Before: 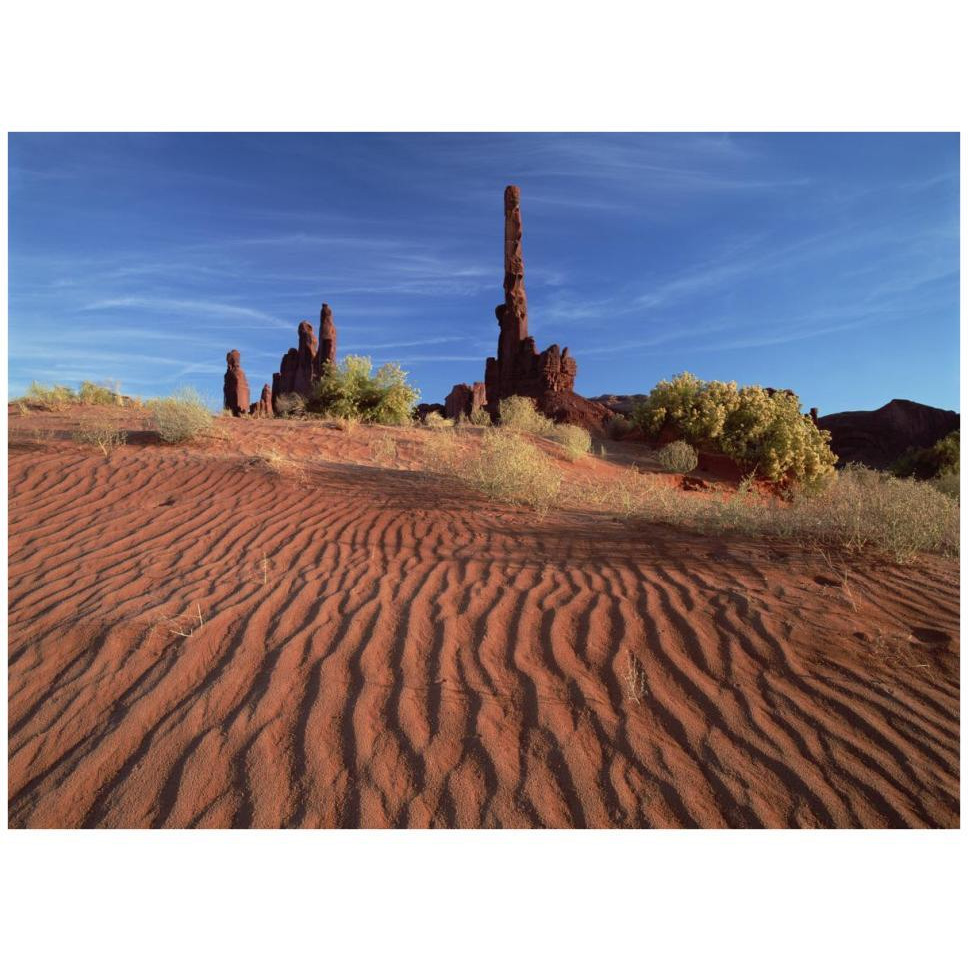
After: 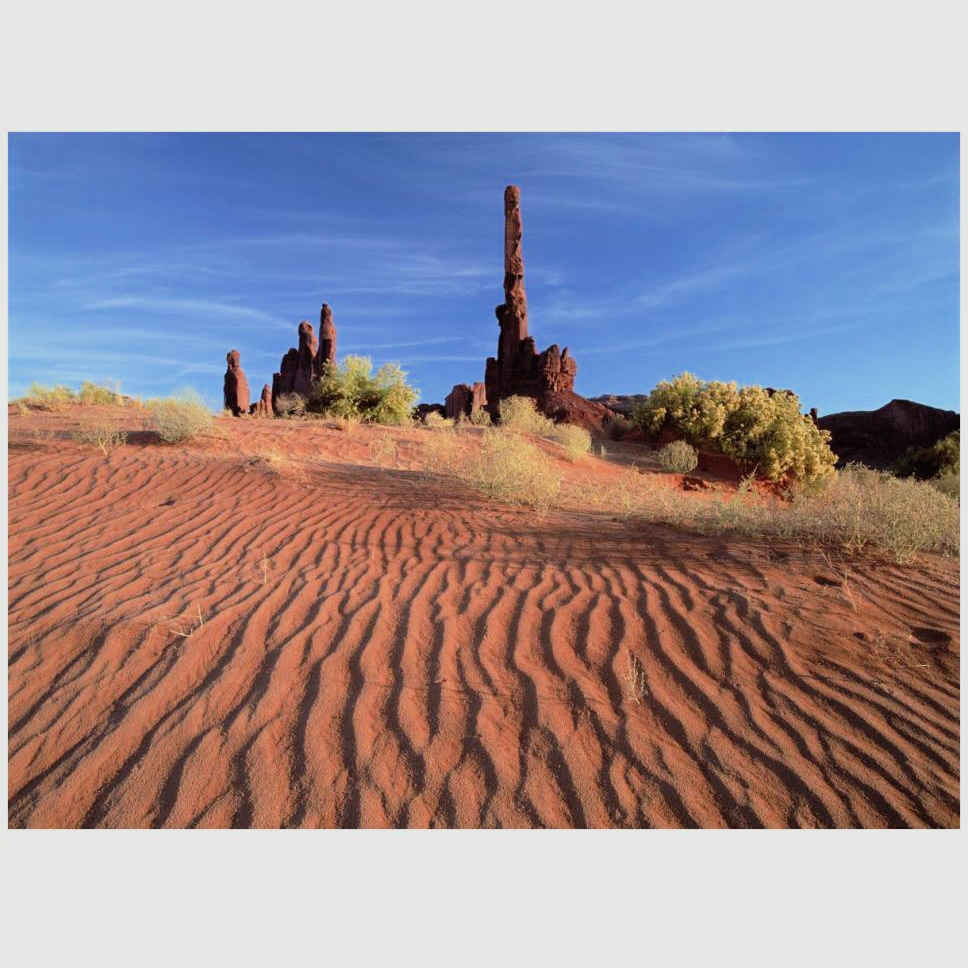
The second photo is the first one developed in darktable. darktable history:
exposure: black level correction 0, exposure 0.7 EV, compensate exposure bias true, compensate highlight preservation false
filmic rgb: black relative exposure -7.48 EV, white relative exposure 4.83 EV, hardness 3.4, color science v6 (2022)
